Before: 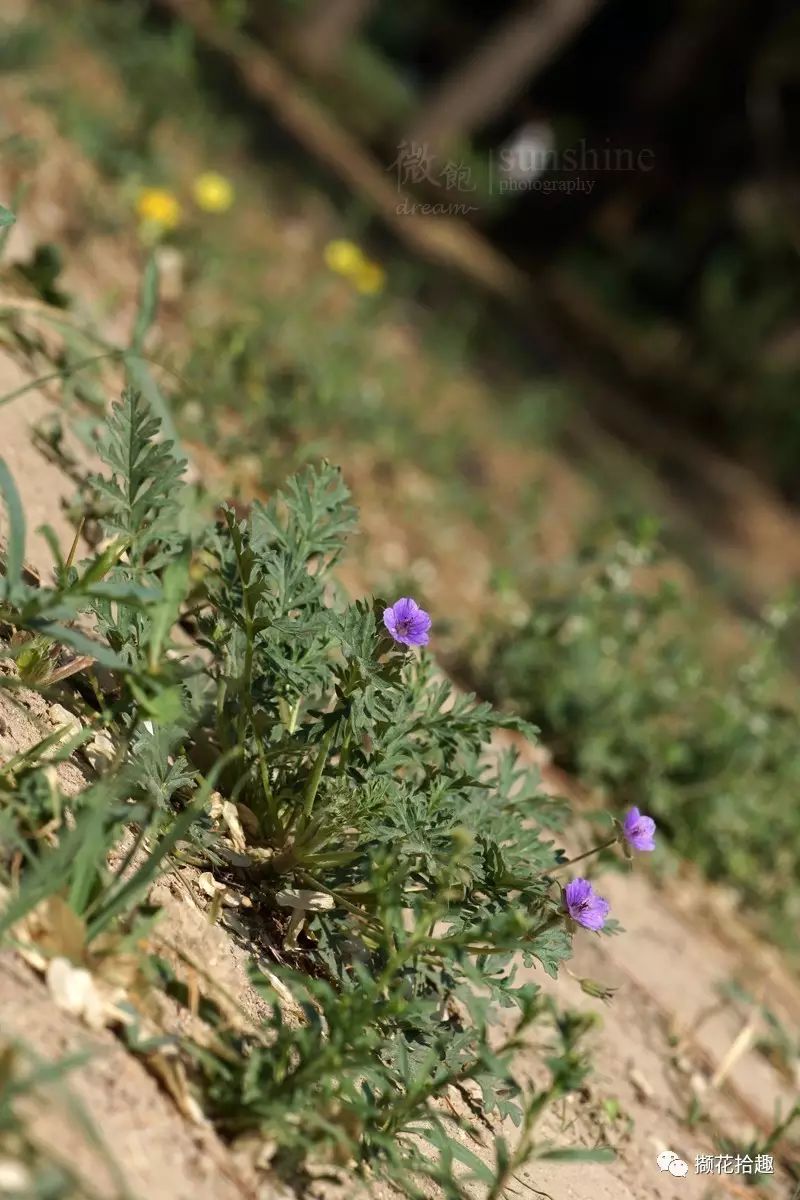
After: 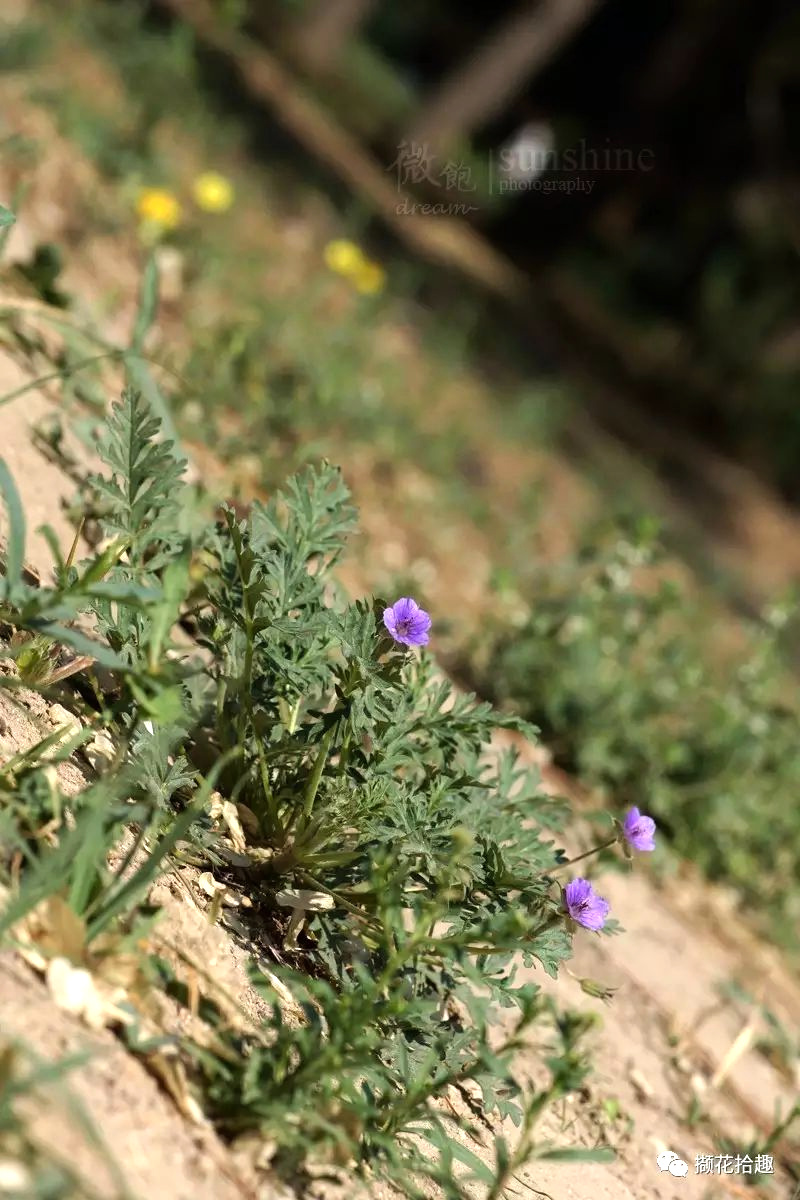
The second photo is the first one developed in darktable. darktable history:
tone equalizer: -8 EV -0.397 EV, -7 EV -0.355 EV, -6 EV -0.33 EV, -5 EV -0.211 EV, -3 EV 0.235 EV, -2 EV 0.34 EV, -1 EV 0.38 EV, +0 EV 0.402 EV
